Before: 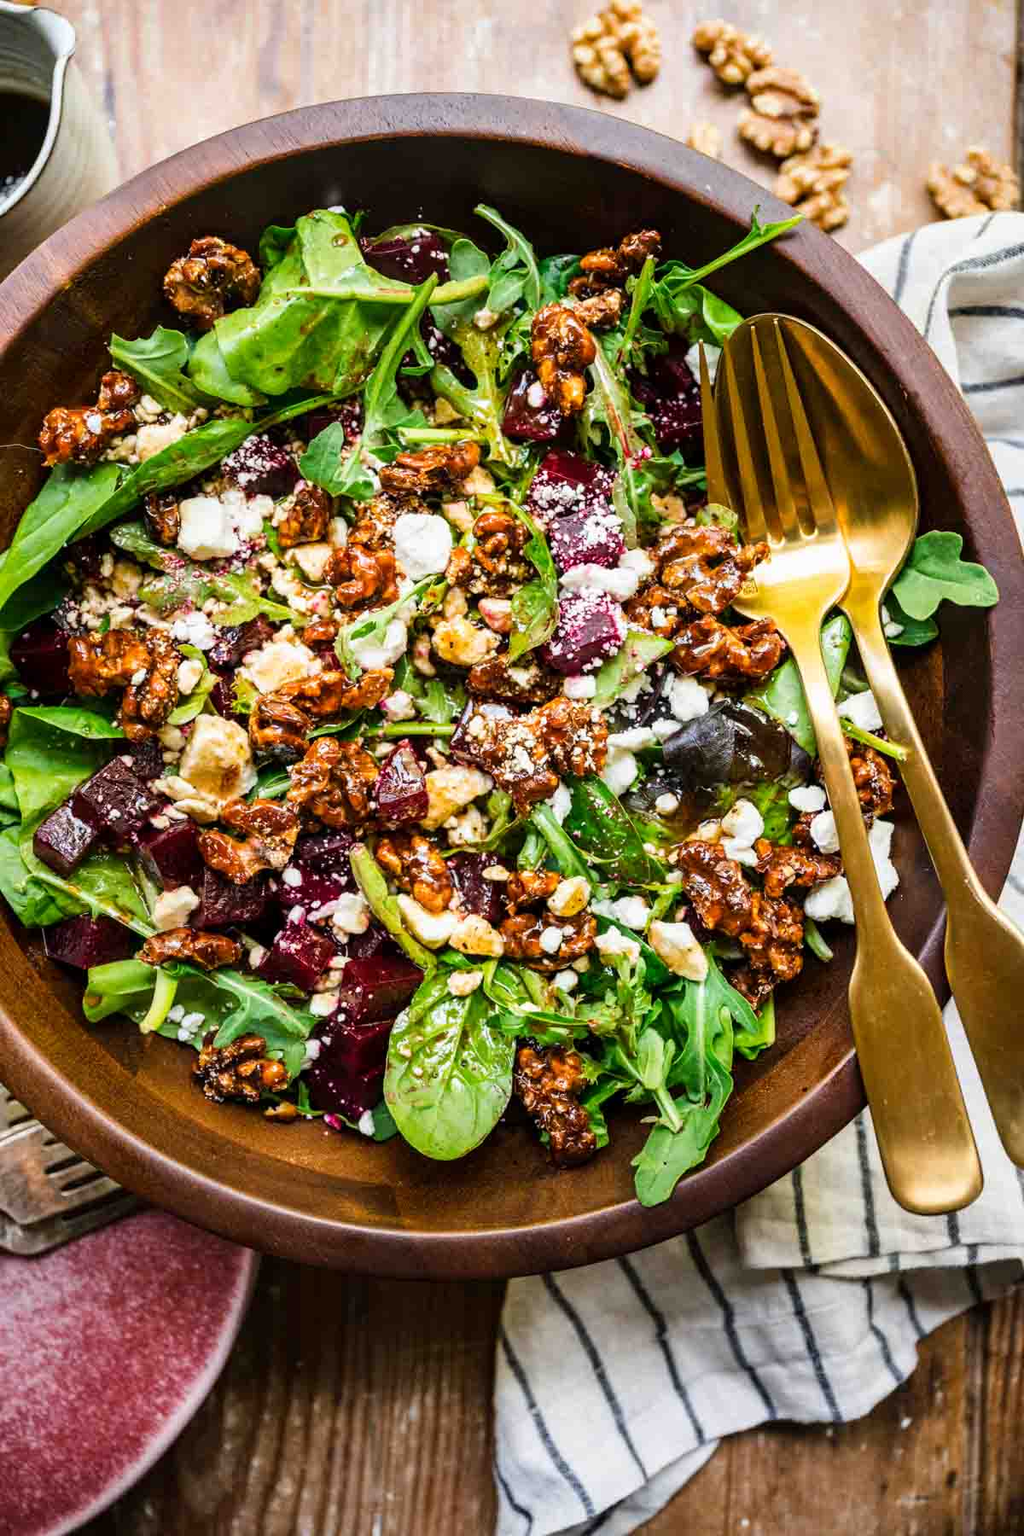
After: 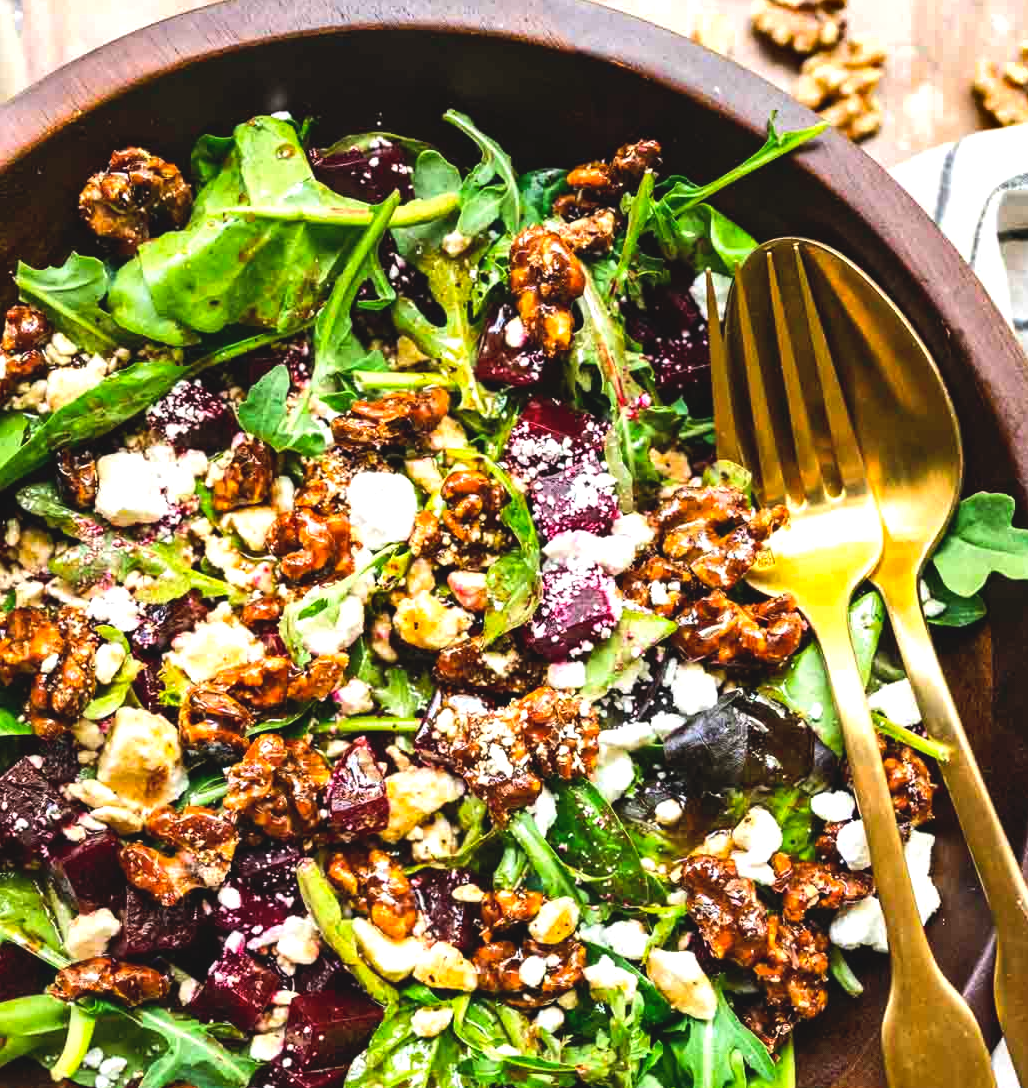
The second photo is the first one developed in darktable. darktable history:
shadows and highlights: shadows 11.24, white point adjustment 1.11, soften with gaussian
contrast brightness saturation: contrast -0.101, brightness 0.041, saturation 0.079
crop and rotate: left 9.463%, top 7.234%, right 4.818%, bottom 32.268%
tone equalizer: -8 EV -0.776 EV, -7 EV -0.689 EV, -6 EV -0.583 EV, -5 EV -0.39 EV, -3 EV 0.392 EV, -2 EV 0.6 EV, -1 EV 0.682 EV, +0 EV 0.747 EV, edges refinement/feathering 500, mask exposure compensation -1.57 EV, preserve details no
